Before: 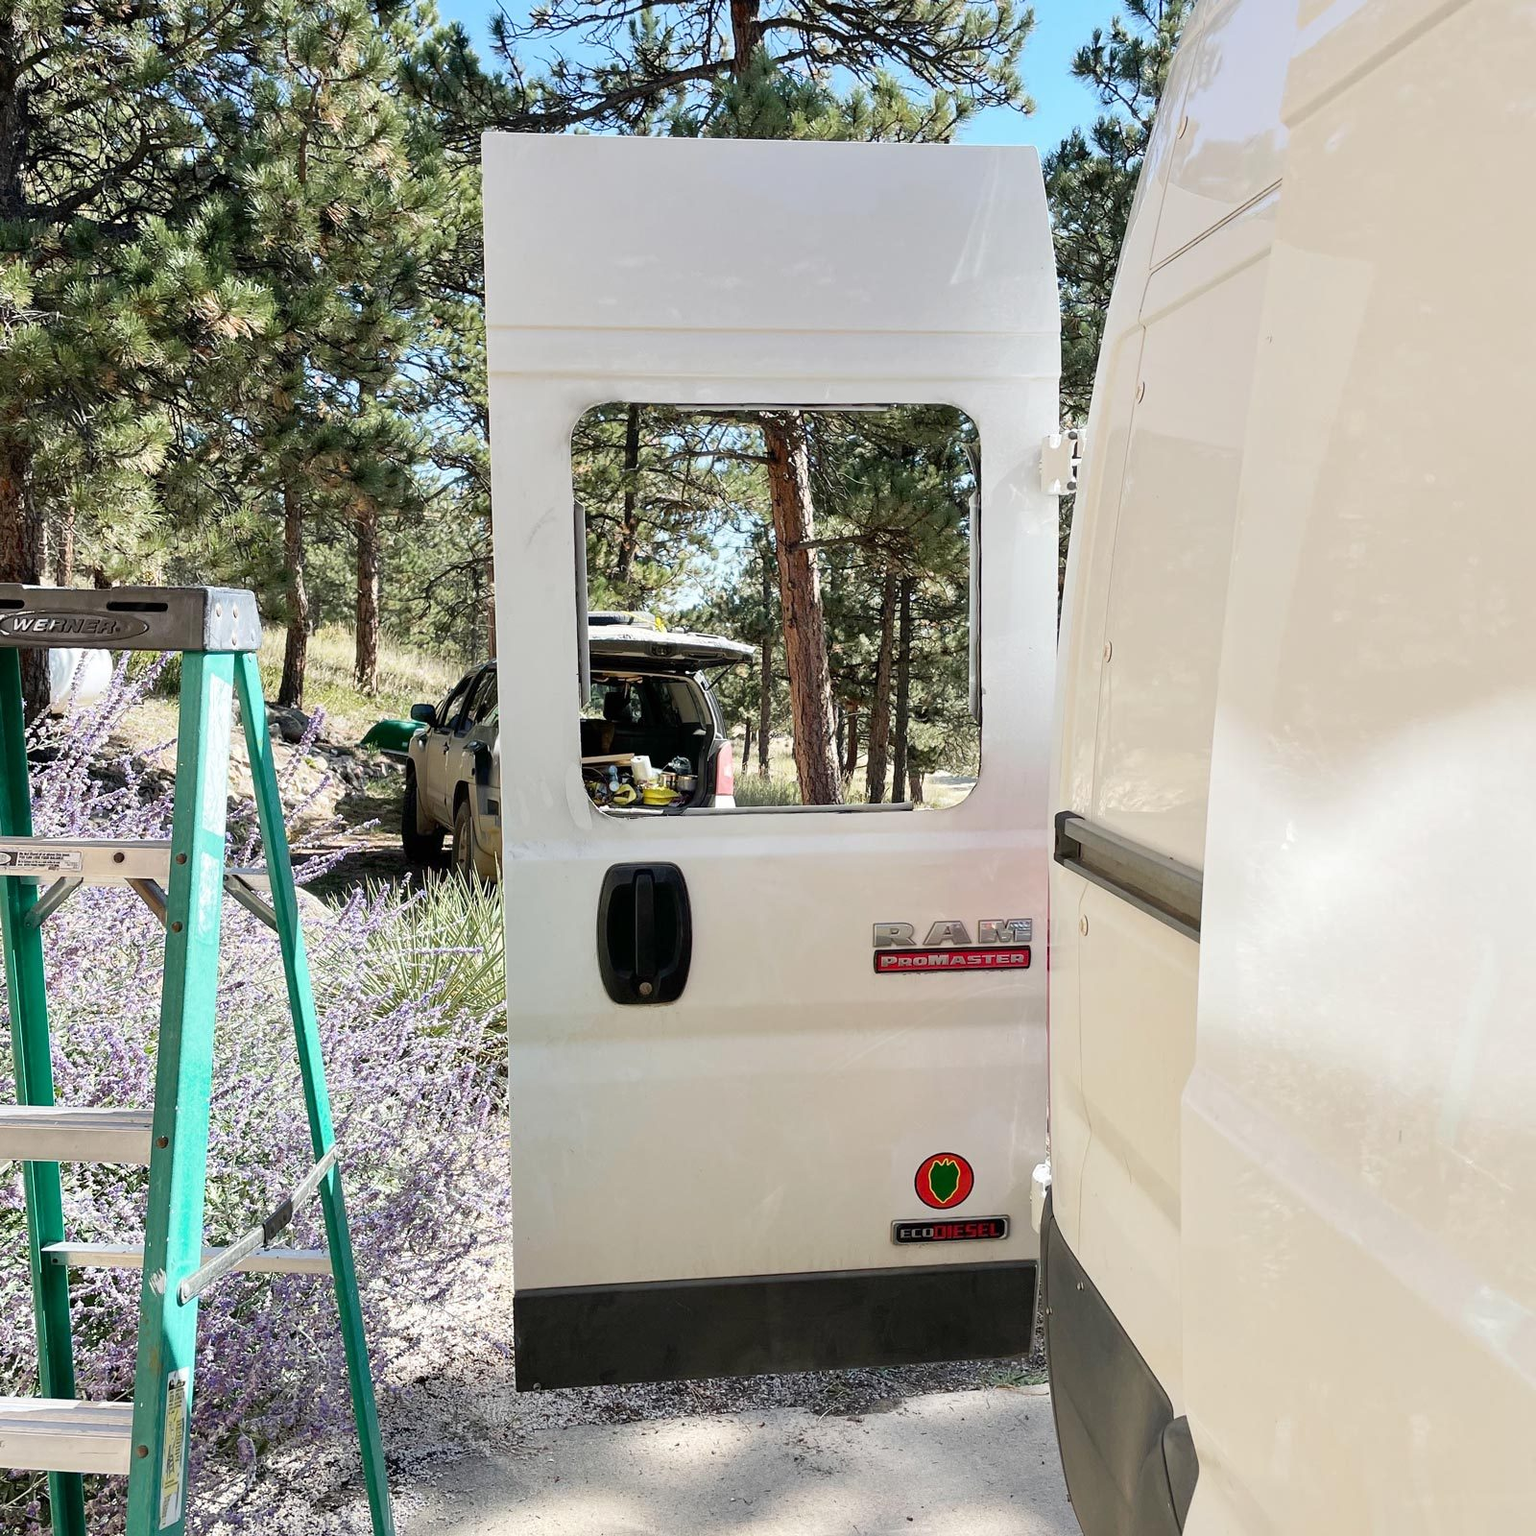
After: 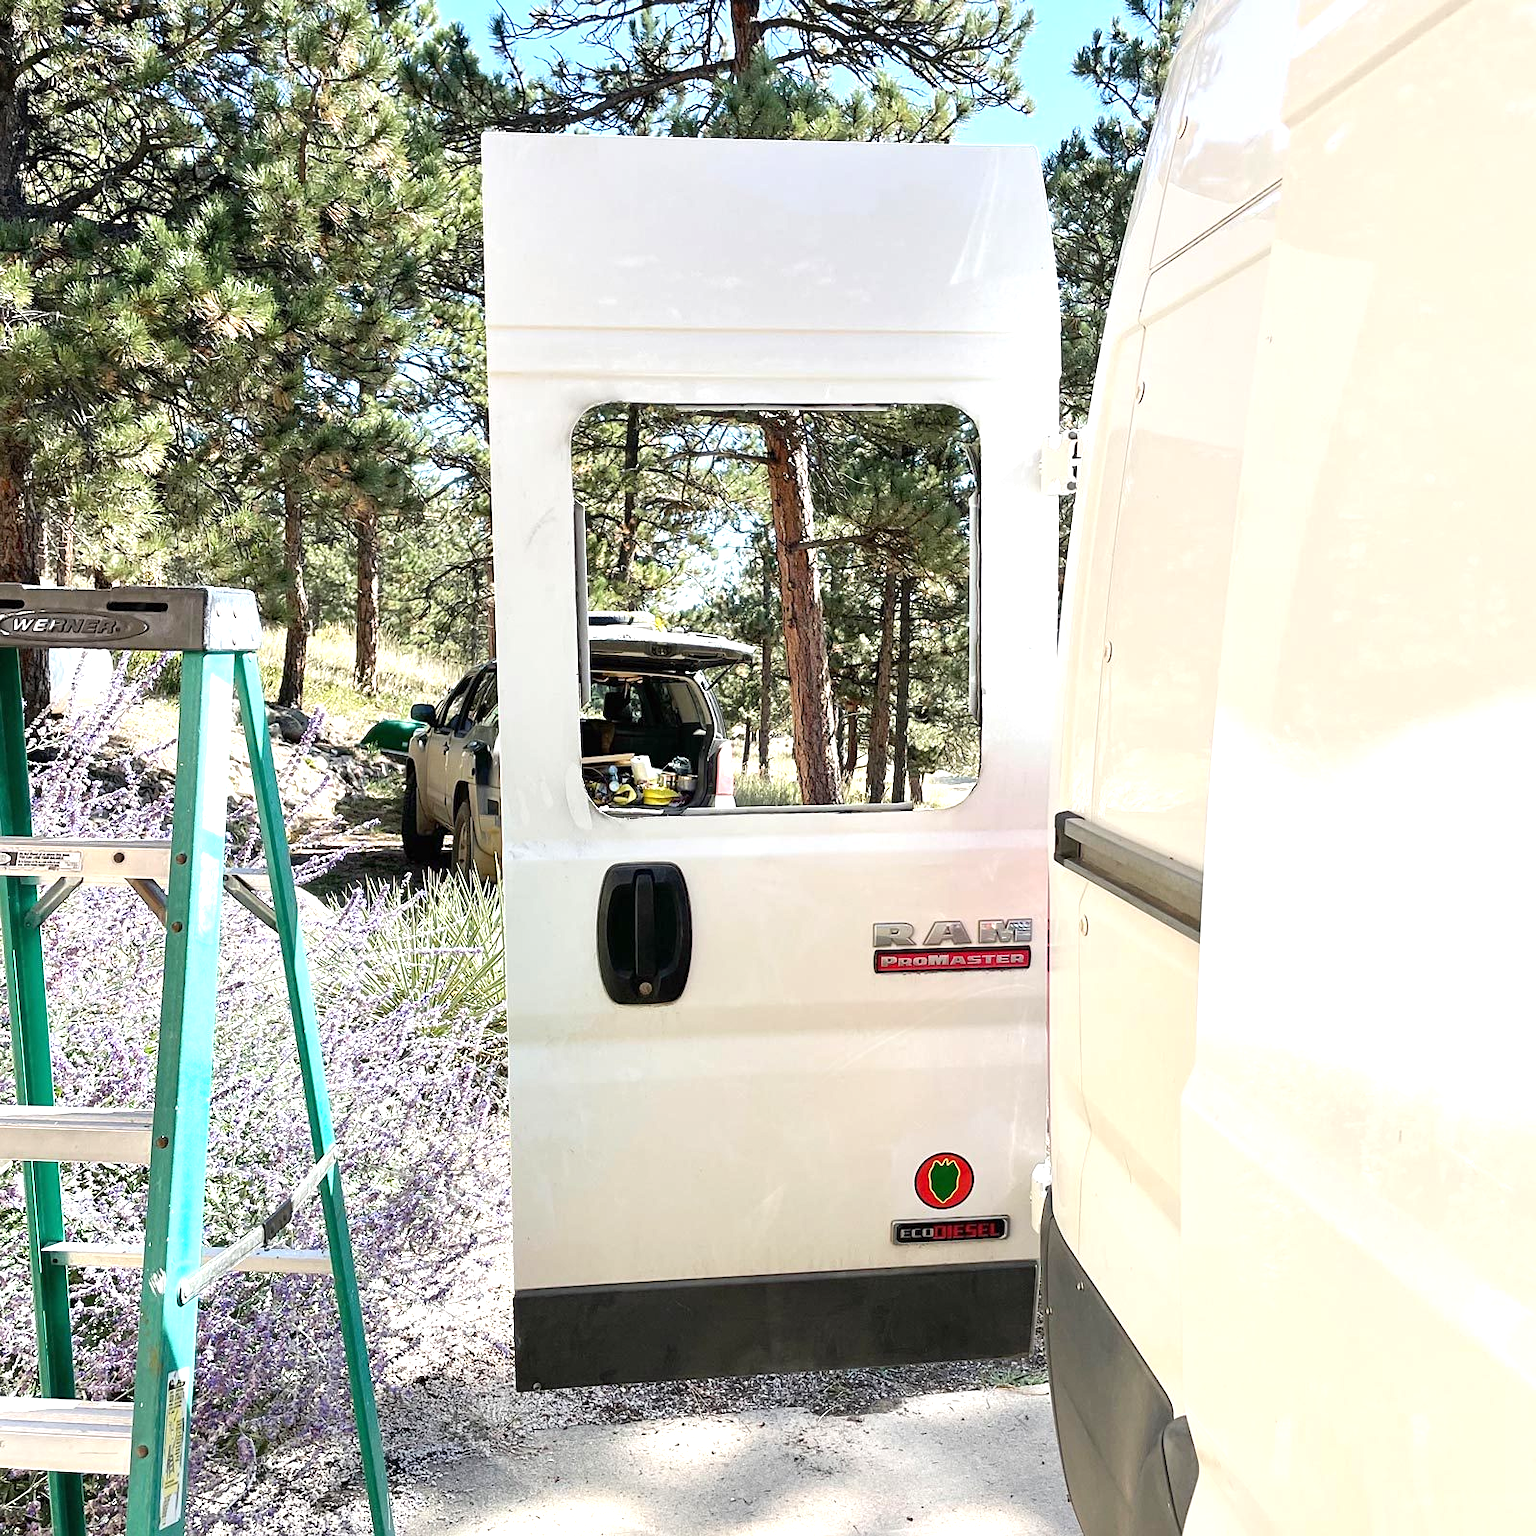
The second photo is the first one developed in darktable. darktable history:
exposure: black level correction 0, exposure 0.692 EV, compensate exposure bias true, compensate highlight preservation false
sharpen: amount 0.209
